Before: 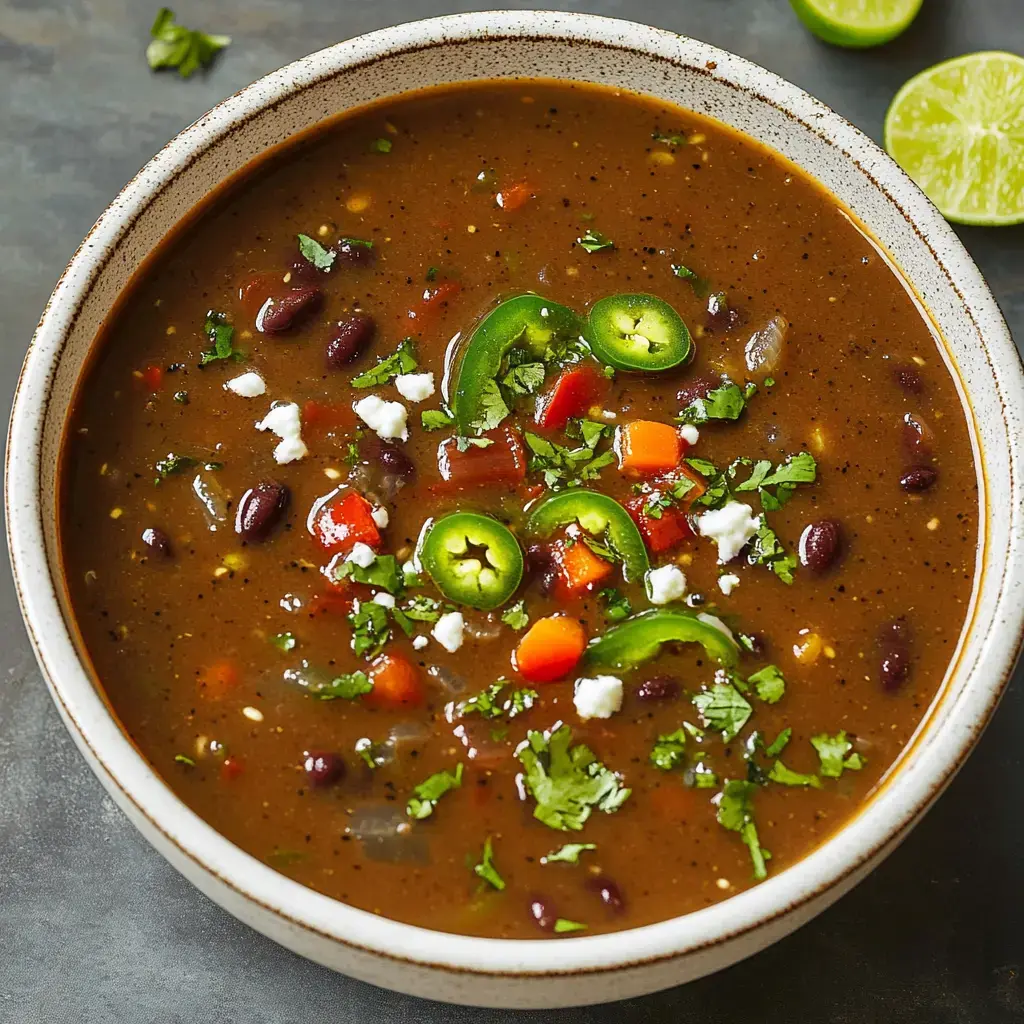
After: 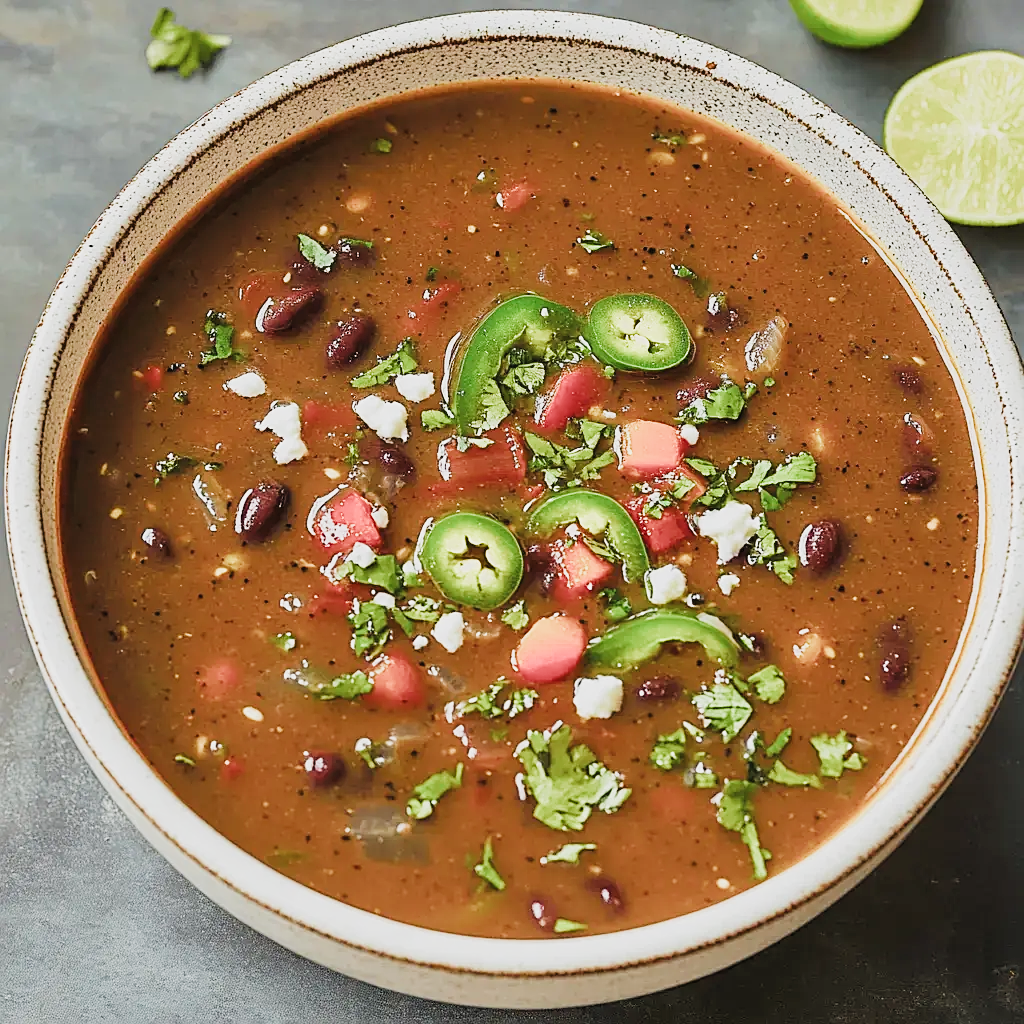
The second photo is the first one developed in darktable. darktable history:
filmic rgb: black relative exposure -7.65 EV, white relative exposure 4.56 EV, hardness 3.61, color science v5 (2021), iterations of high-quality reconstruction 0, contrast in shadows safe, contrast in highlights safe
sharpen: on, module defaults
exposure: black level correction 0, exposure 1 EV, compensate highlight preservation false
contrast brightness saturation: saturation -0.034
